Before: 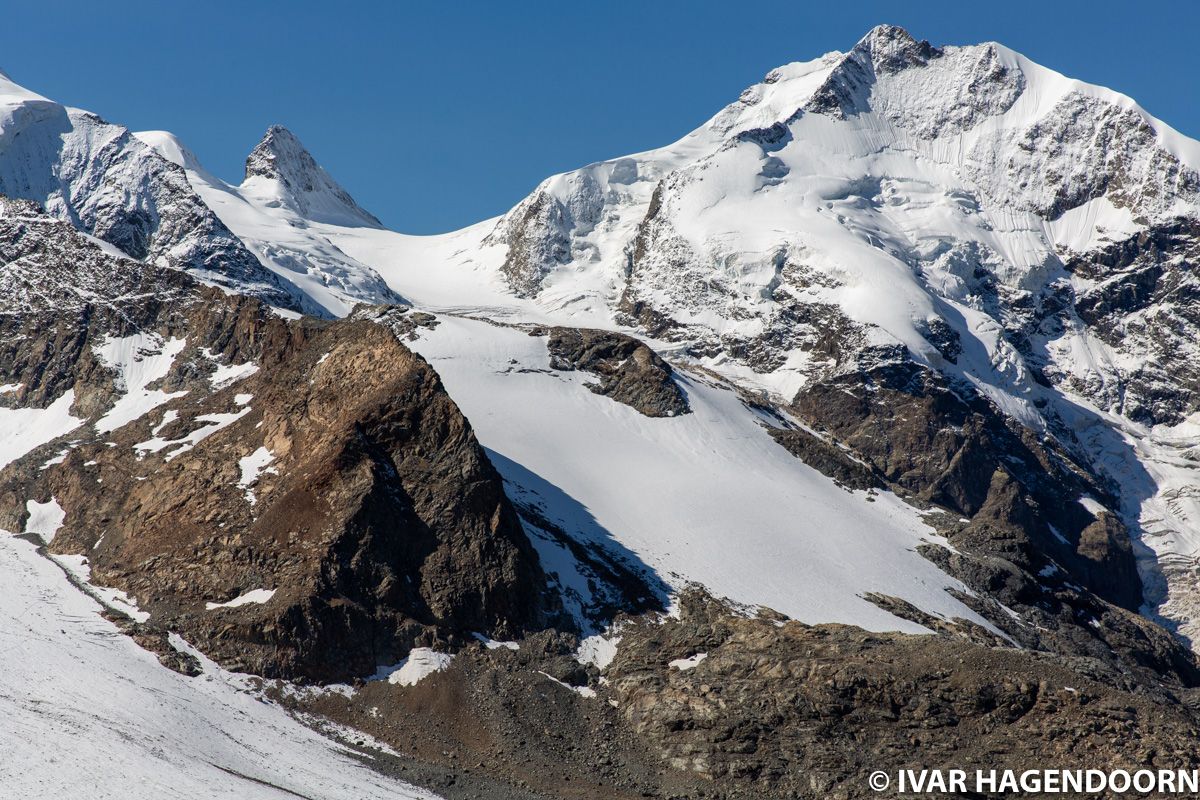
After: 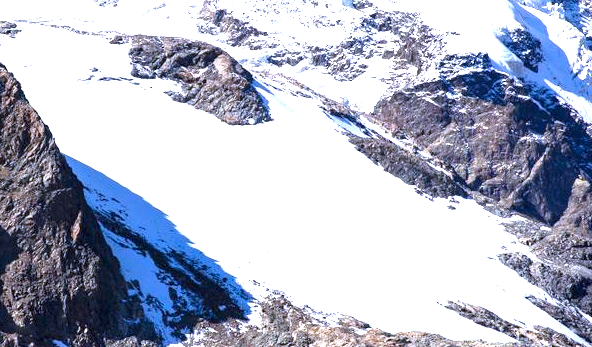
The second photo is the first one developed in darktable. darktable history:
crop: left 34.977%, top 36.591%, right 15.115%, bottom 20.023%
exposure: black level correction 0, exposure 1.962 EV, compensate exposure bias true, compensate highlight preservation false
color calibration: illuminant as shot in camera, x 0.379, y 0.397, temperature 4135.46 K
